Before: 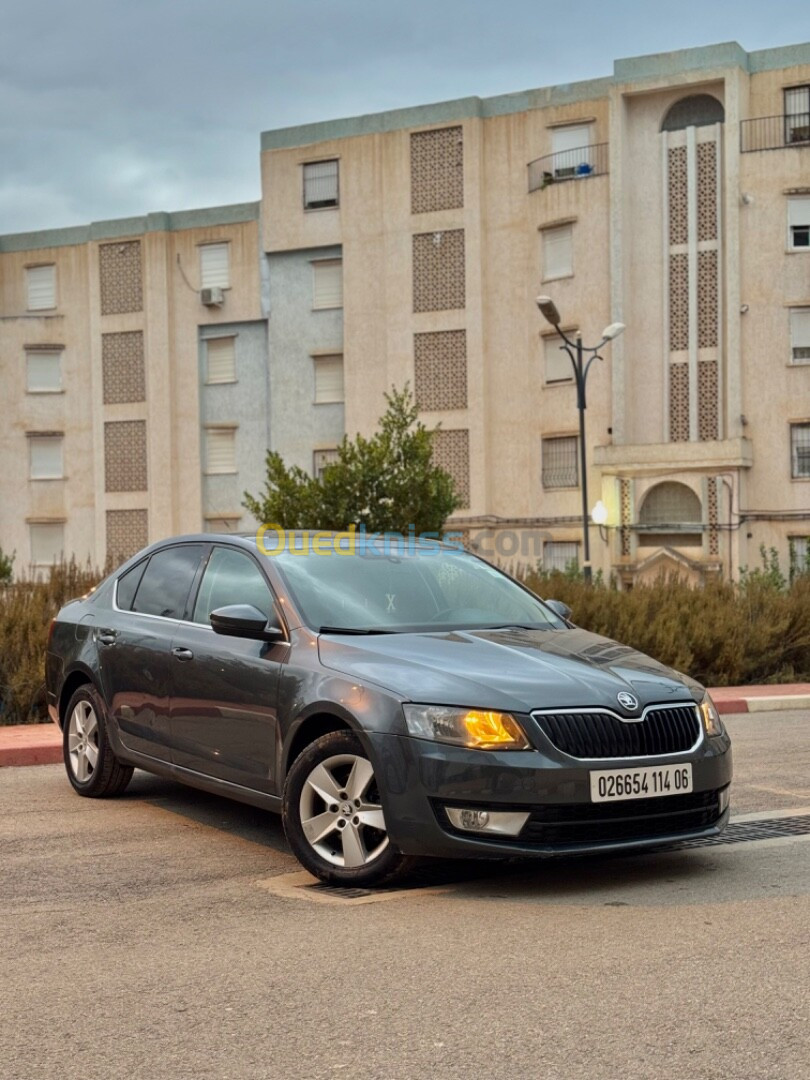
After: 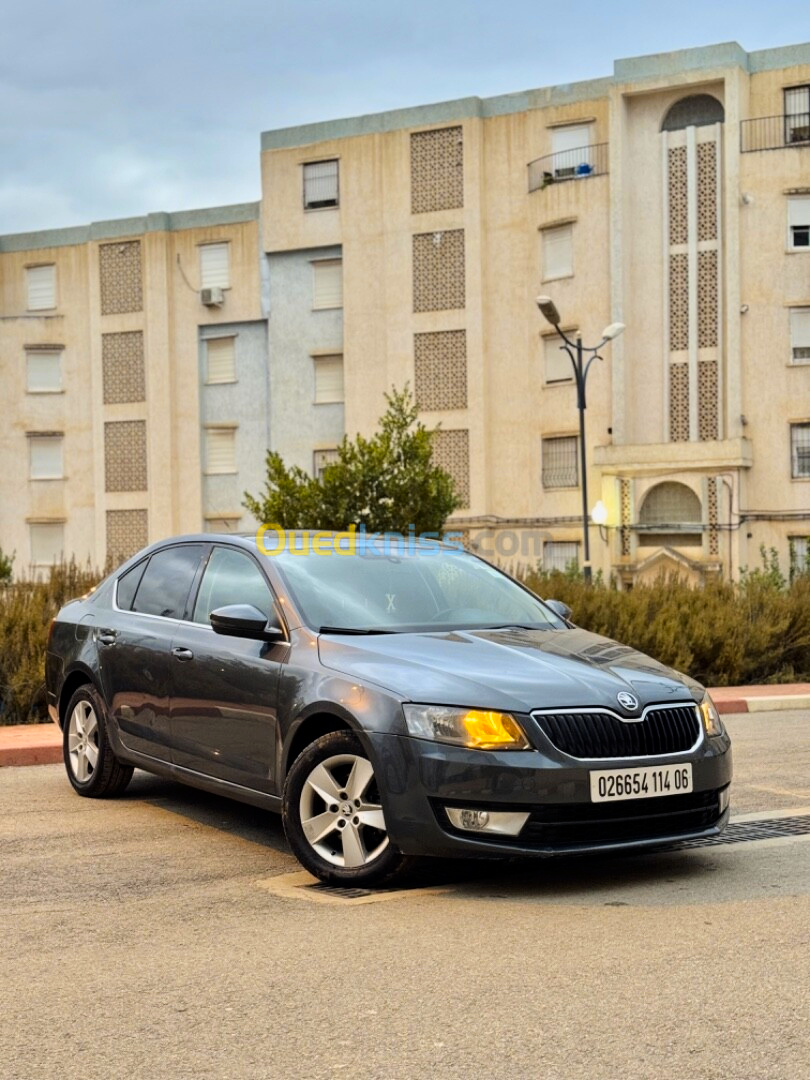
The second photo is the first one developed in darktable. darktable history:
tone curve: curves: ch0 [(0, 0) (0.004, 0.001) (0.133, 0.112) (0.325, 0.362) (0.832, 0.893) (1, 1)], color space Lab, linked channels, preserve colors none
color contrast: green-magenta contrast 0.85, blue-yellow contrast 1.25, unbound 0
